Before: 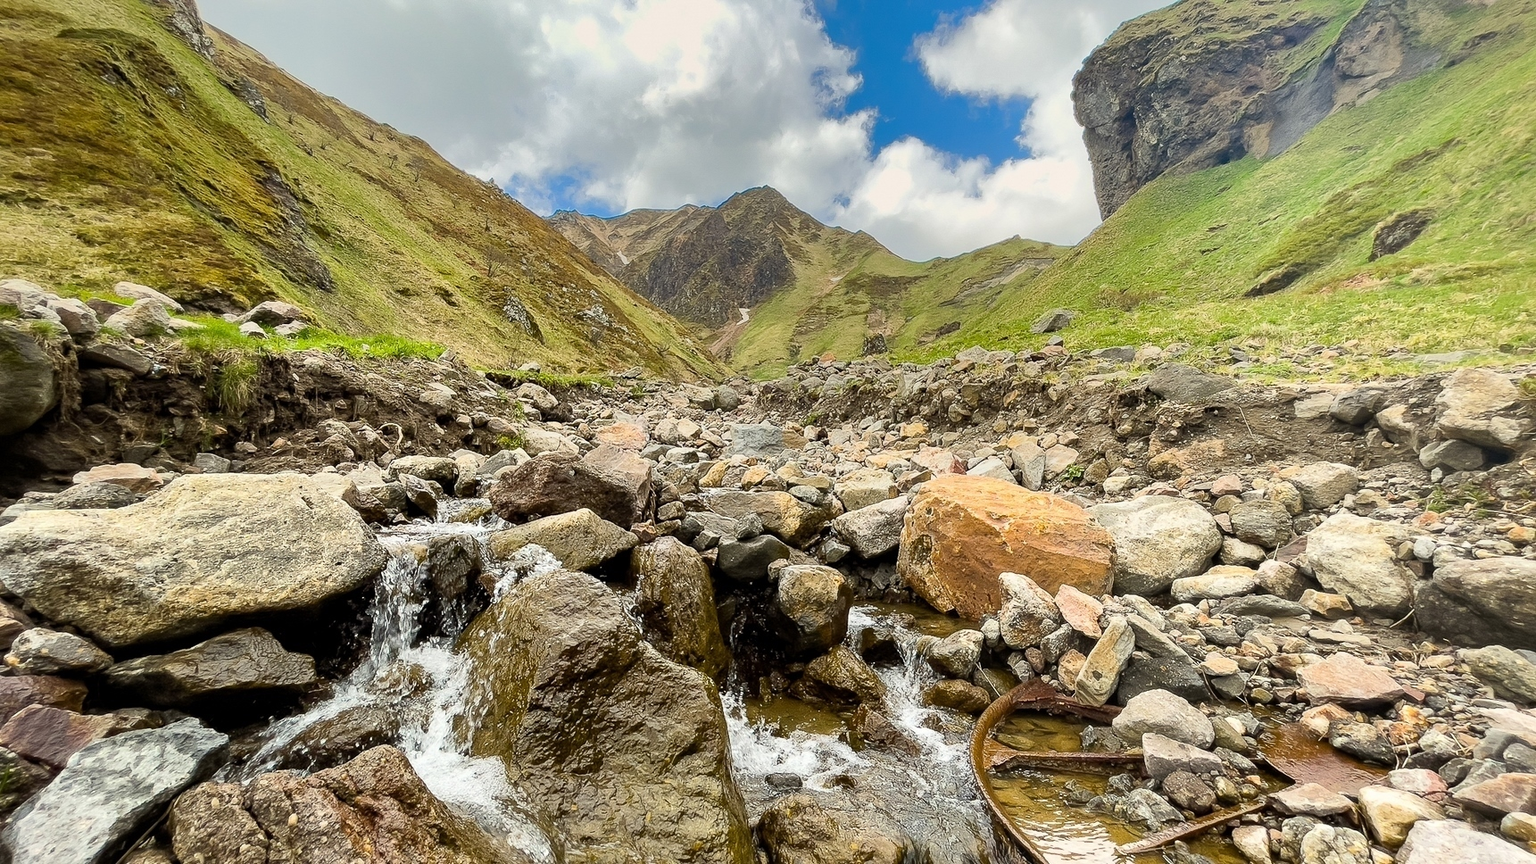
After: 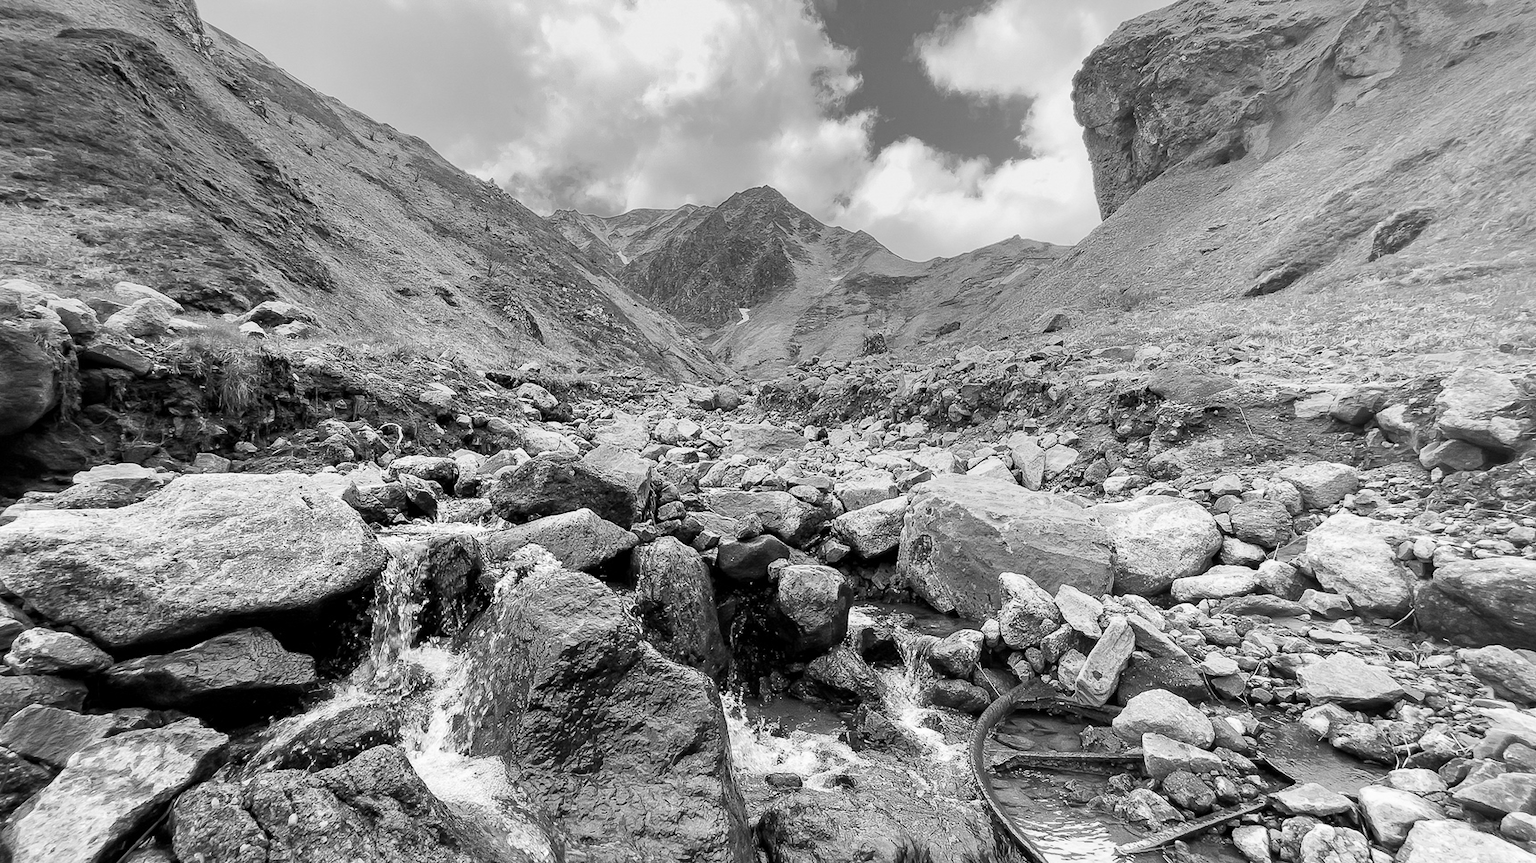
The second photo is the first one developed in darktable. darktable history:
color balance rgb: perceptual saturation grading › global saturation 35%, perceptual saturation grading › highlights -30%, perceptual saturation grading › shadows 35%, perceptual brilliance grading › global brilliance 3%, perceptual brilliance grading › highlights -3%, perceptual brilliance grading › shadows 3%
monochrome: on, module defaults
